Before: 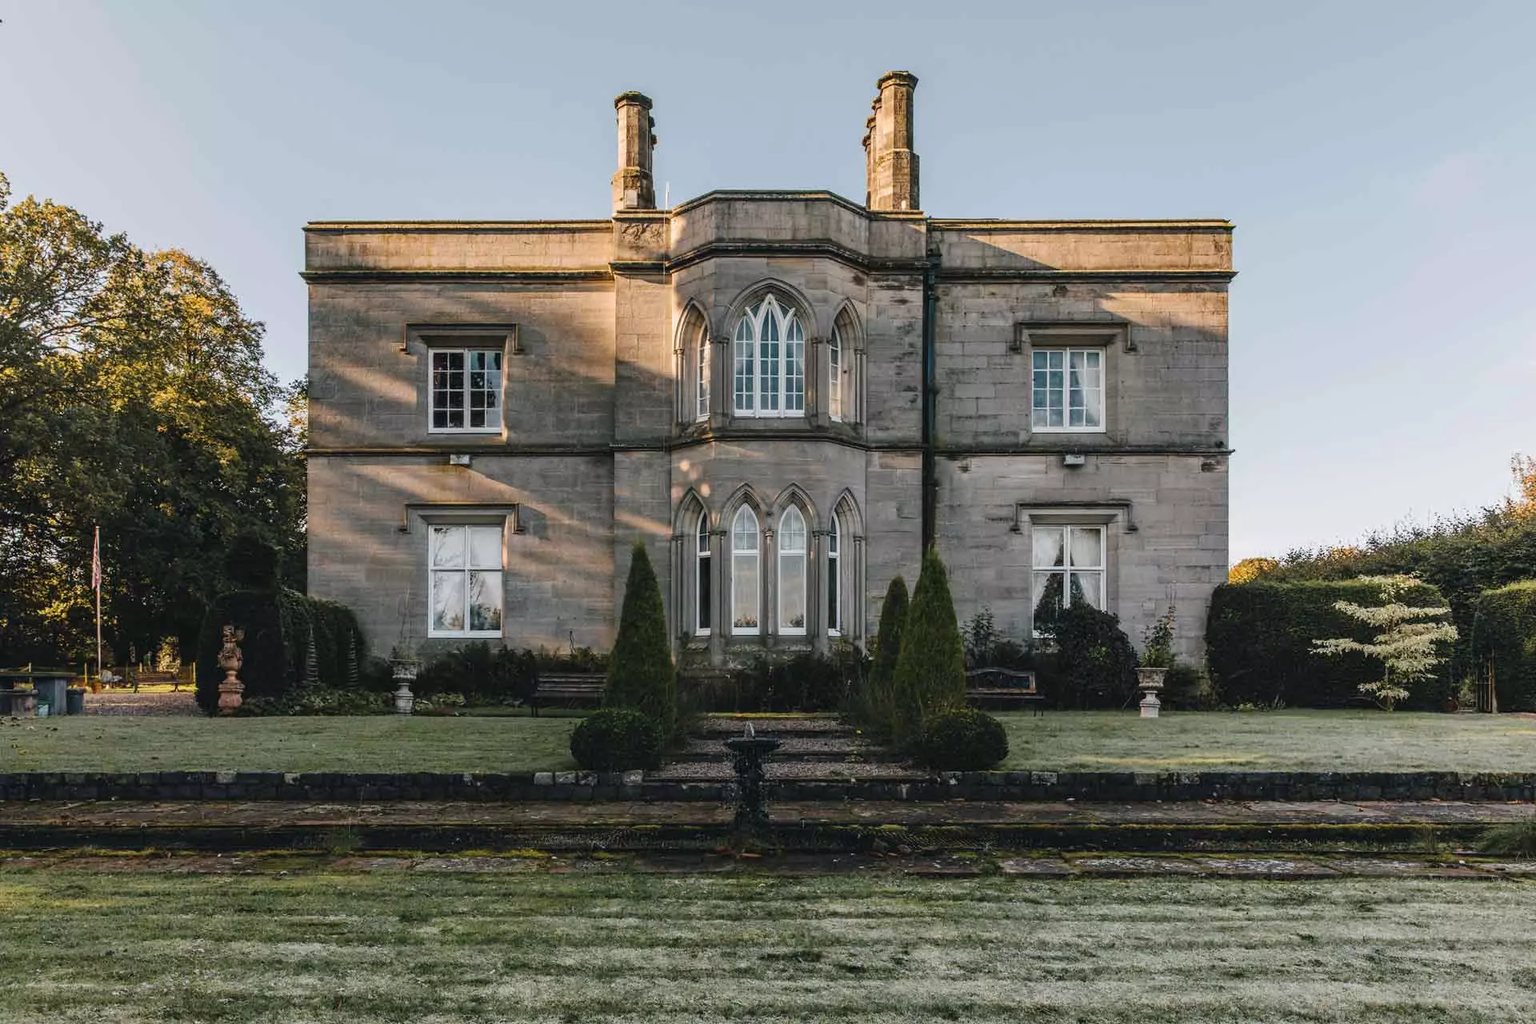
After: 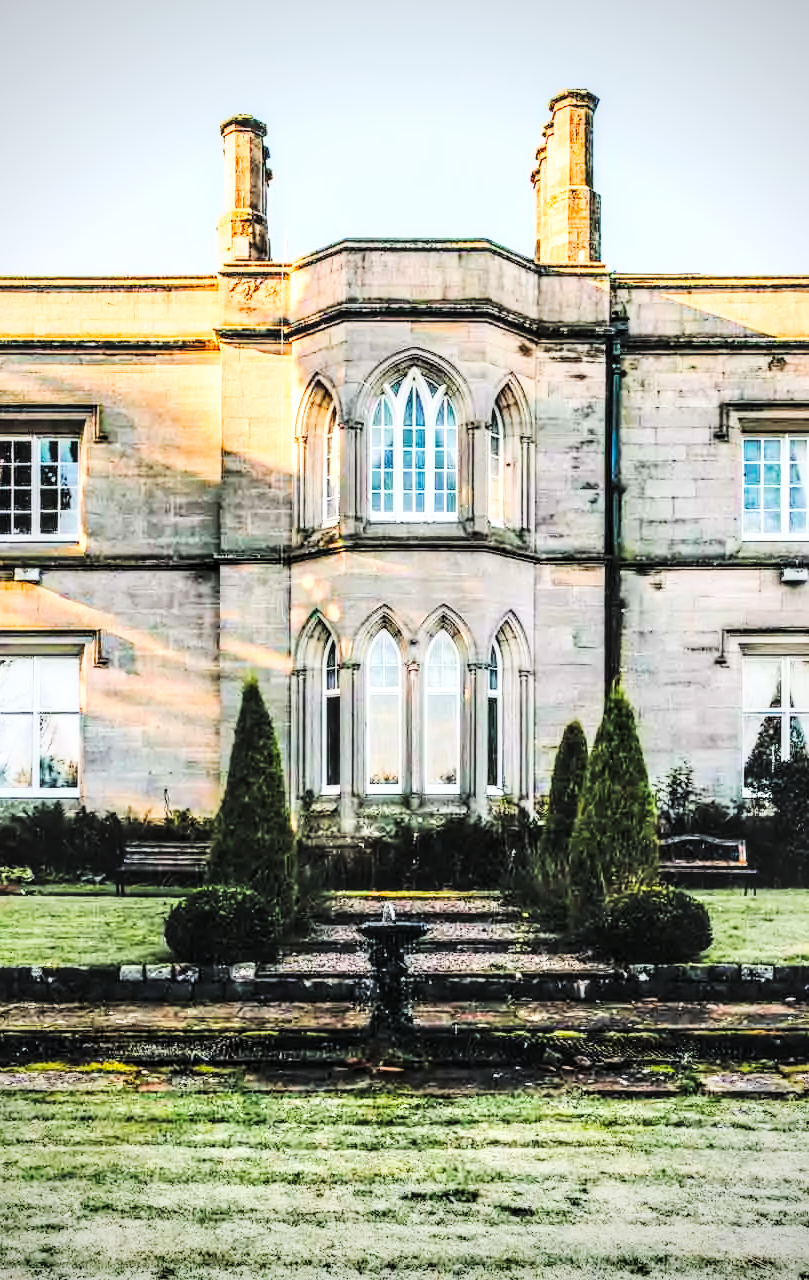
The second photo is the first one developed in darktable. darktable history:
crop: left 28.583%, right 29.231%
contrast brightness saturation: contrast 0.03, brightness 0.06, saturation 0.13
vignetting: on, module defaults
local contrast: highlights 61%, detail 143%, midtone range 0.428
tone curve: curves: ch0 [(0, 0) (0.004, 0) (0.133, 0.071) (0.325, 0.456) (0.832, 0.957) (1, 1)], color space Lab, linked channels, preserve colors none
base curve: curves: ch0 [(0, 0) (0.028, 0.03) (0.121, 0.232) (0.46, 0.748) (0.859, 0.968) (1, 1)], preserve colors none
